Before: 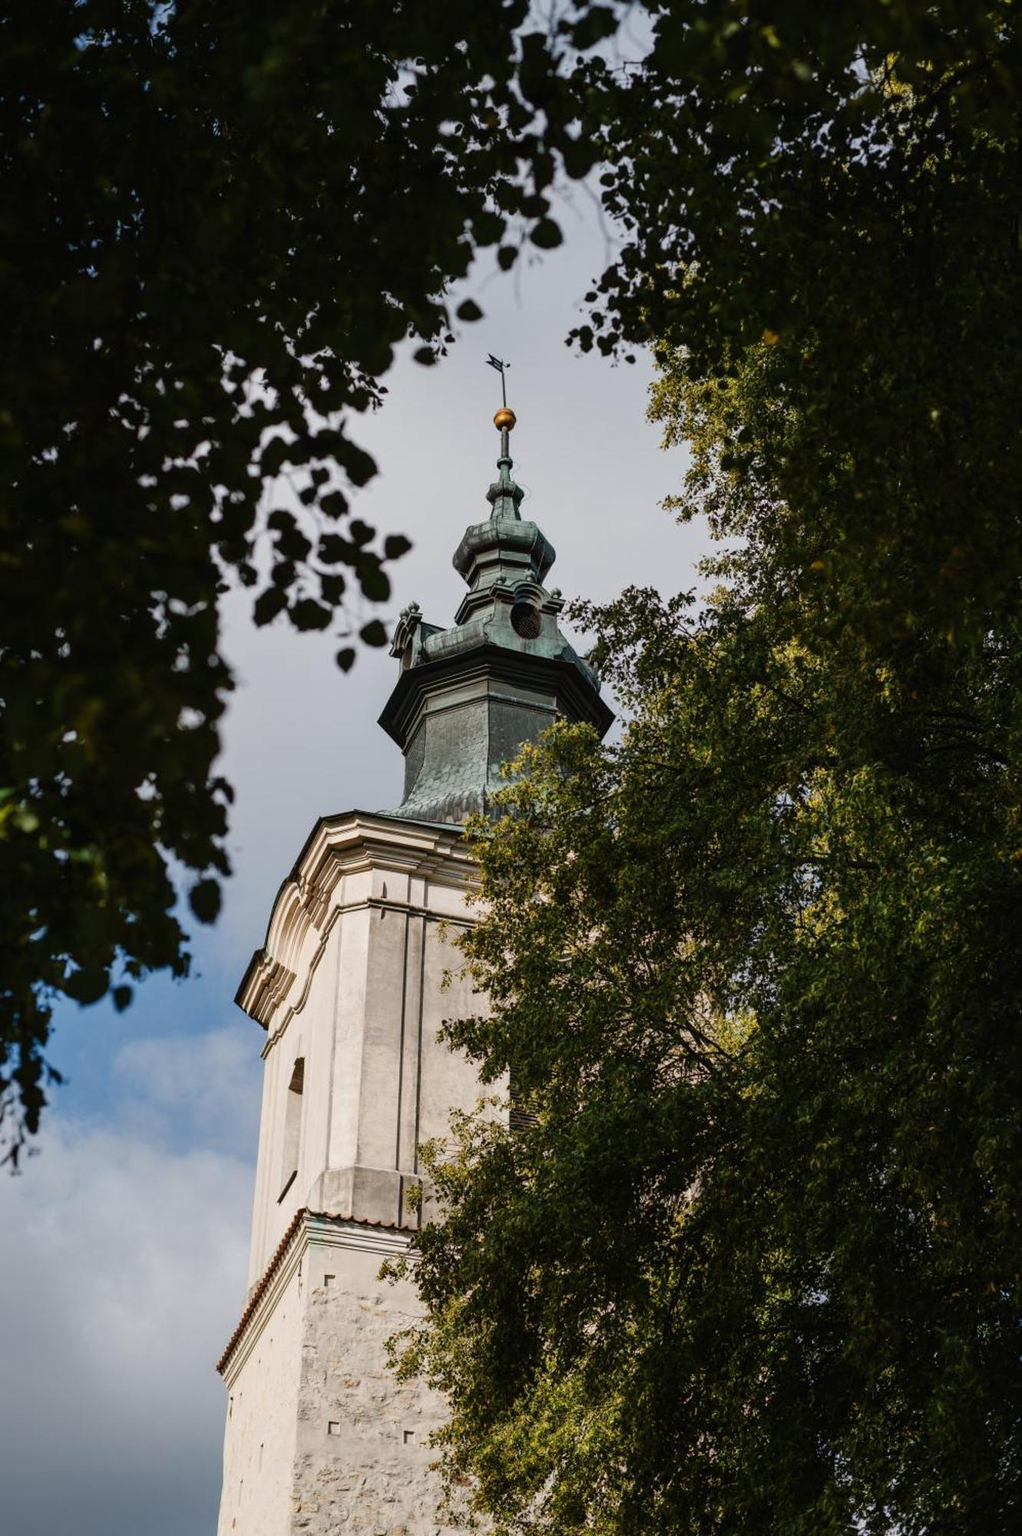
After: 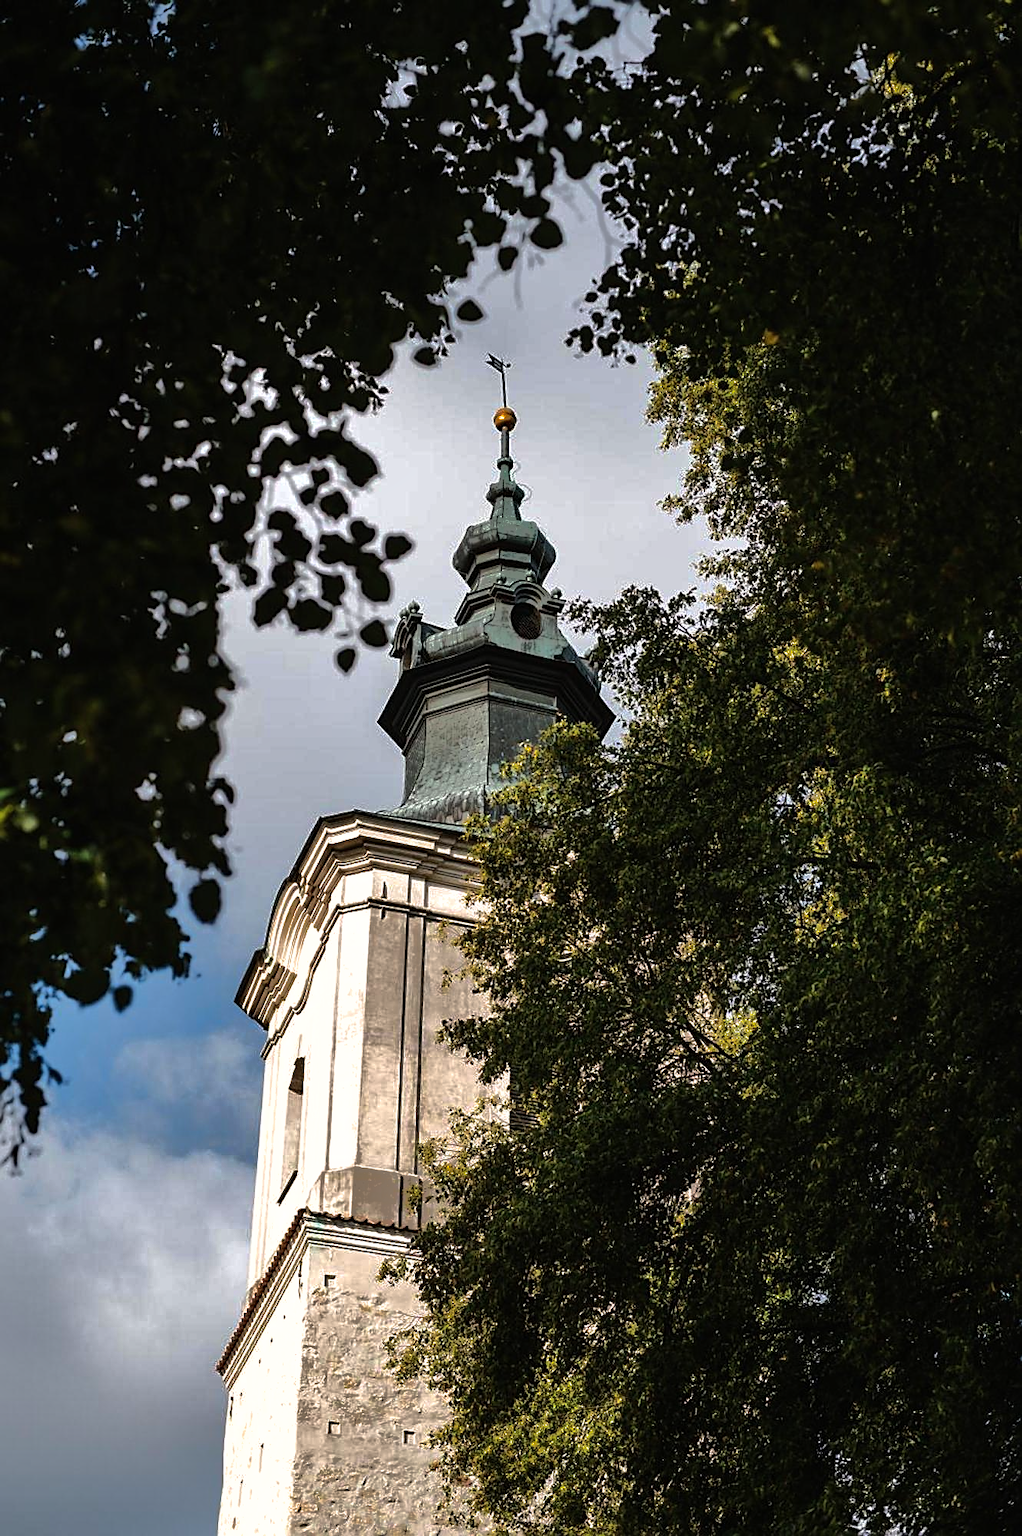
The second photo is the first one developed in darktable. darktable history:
shadows and highlights: shadows 25, highlights -70
tone equalizer: -8 EV -0.75 EV, -7 EV -0.7 EV, -6 EV -0.6 EV, -5 EV -0.4 EV, -3 EV 0.4 EV, -2 EV 0.6 EV, -1 EV 0.7 EV, +0 EV 0.75 EV, edges refinement/feathering 500, mask exposure compensation -1.57 EV, preserve details no
sharpen: on, module defaults
